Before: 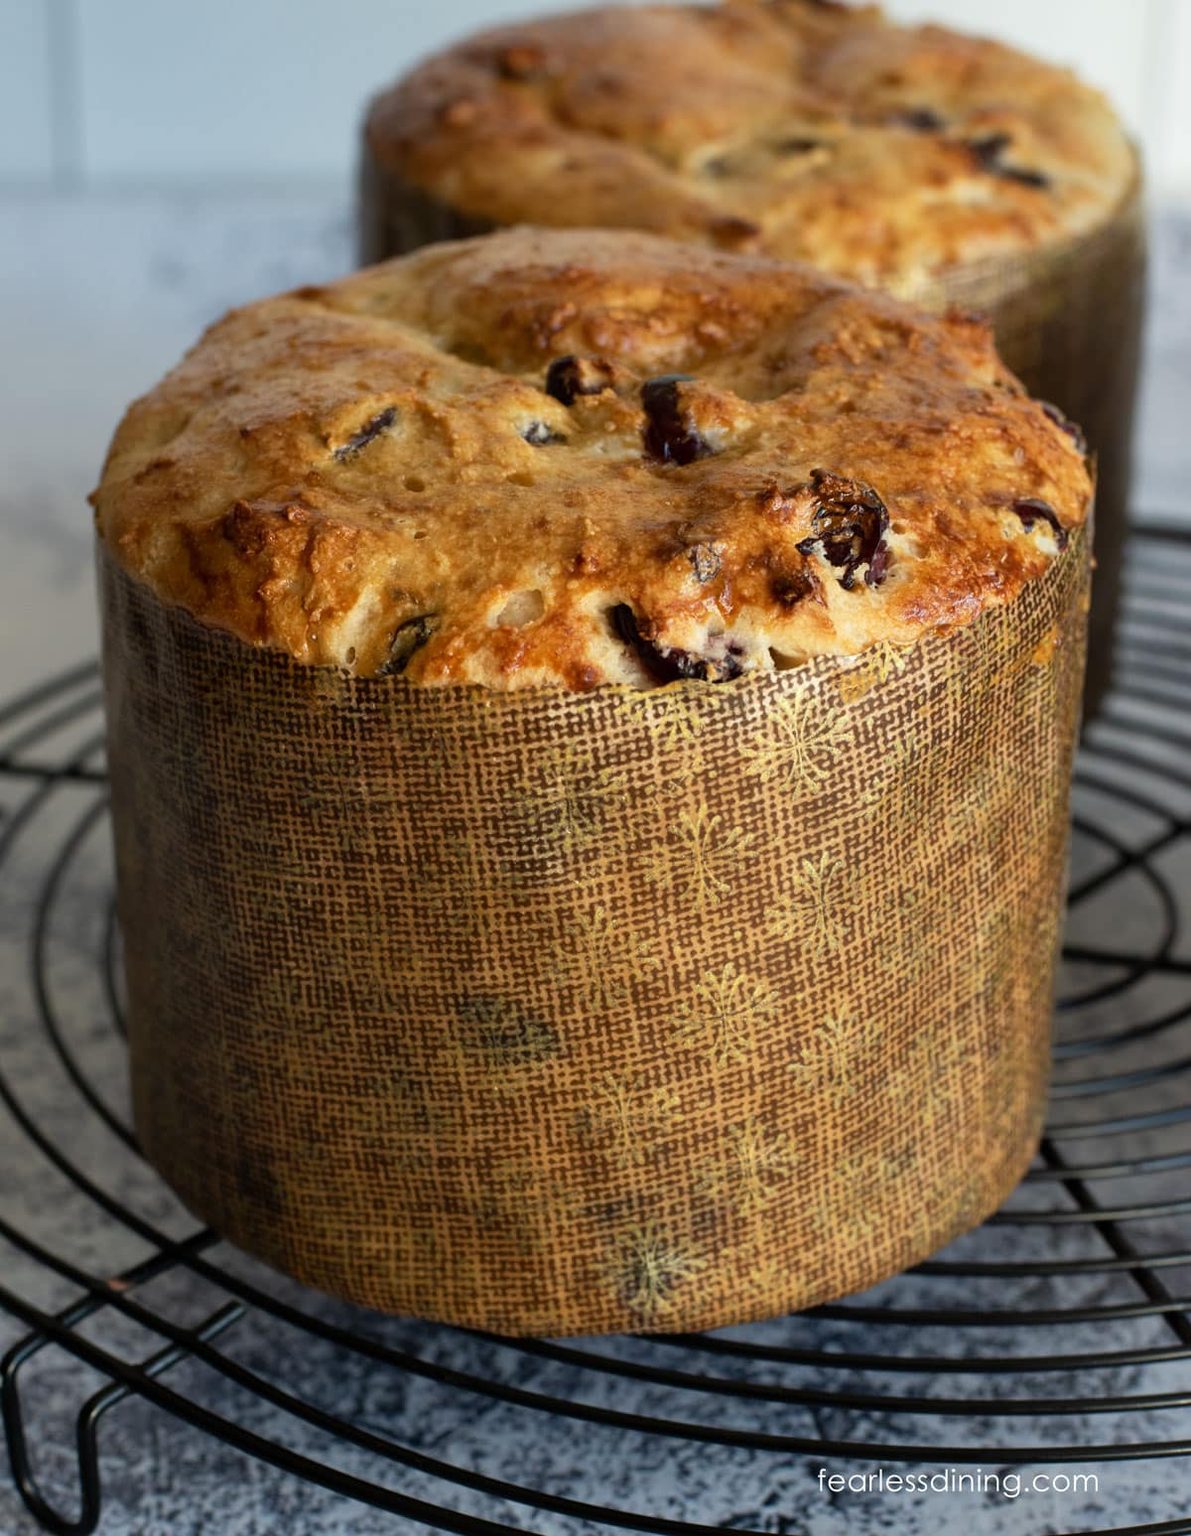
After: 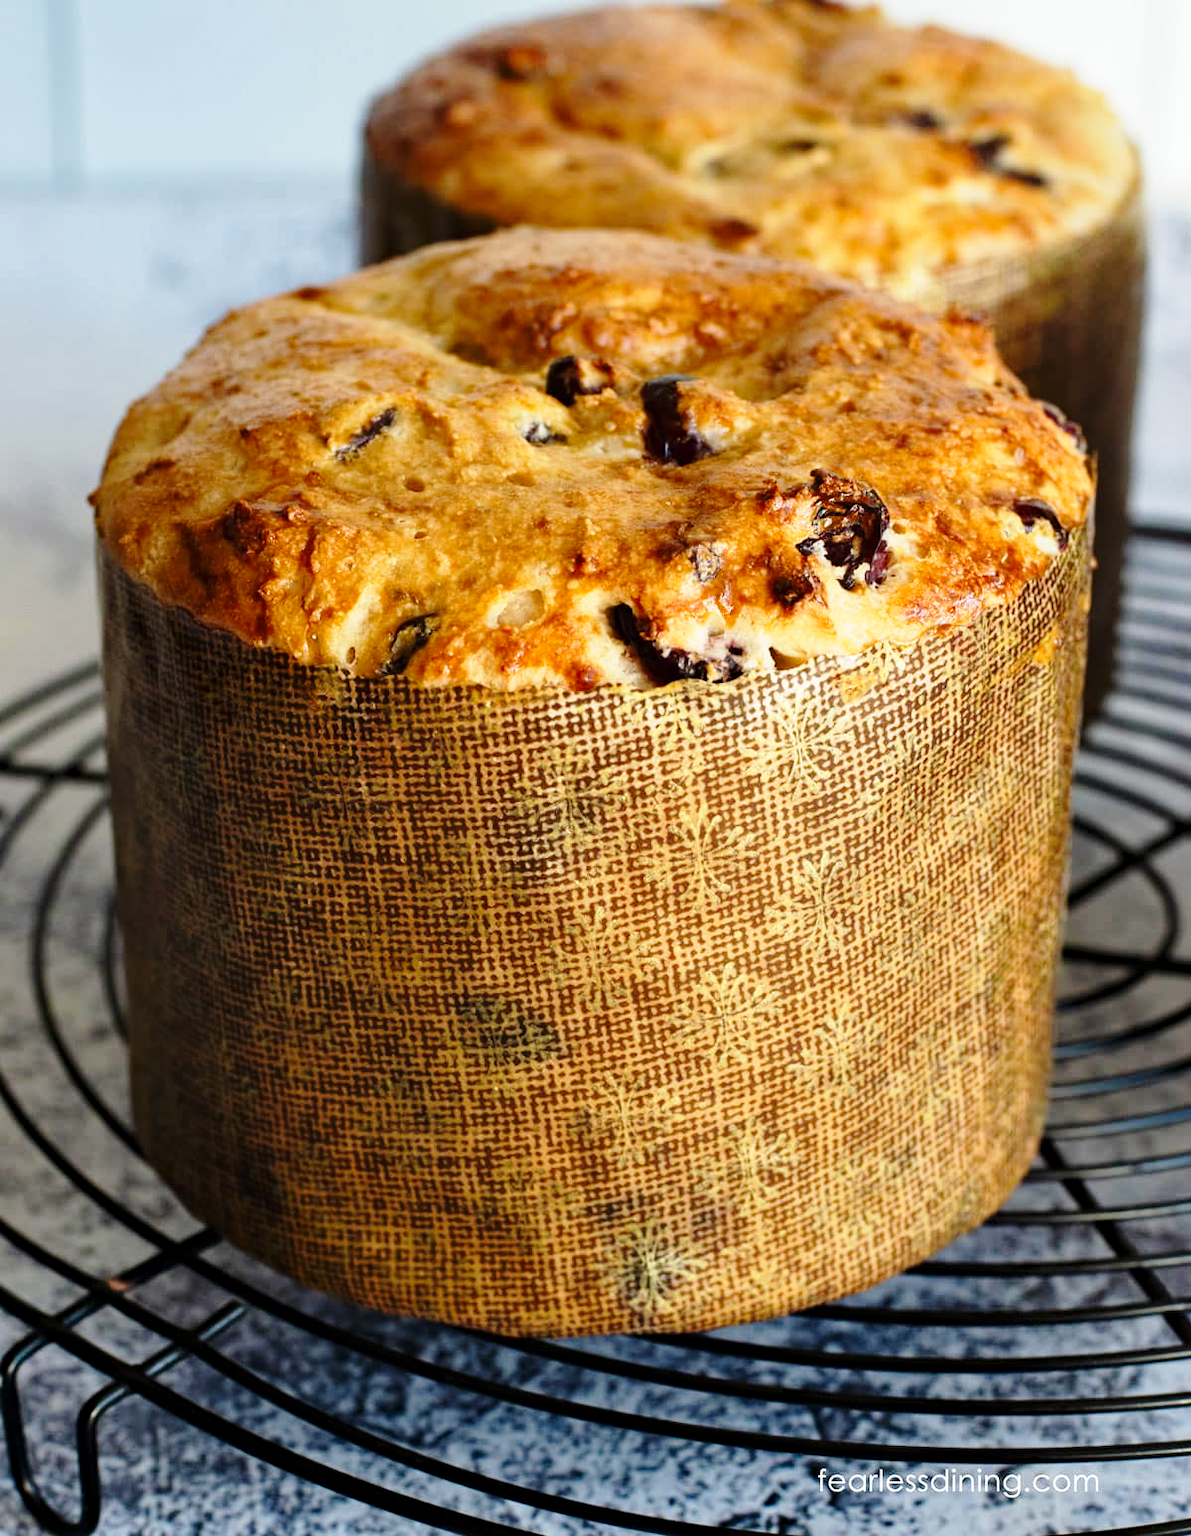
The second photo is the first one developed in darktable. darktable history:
base curve: curves: ch0 [(0, 0) (0.028, 0.03) (0.121, 0.232) (0.46, 0.748) (0.859, 0.968) (1, 1)], preserve colors none
haze removal: compatibility mode true, adaptive false
